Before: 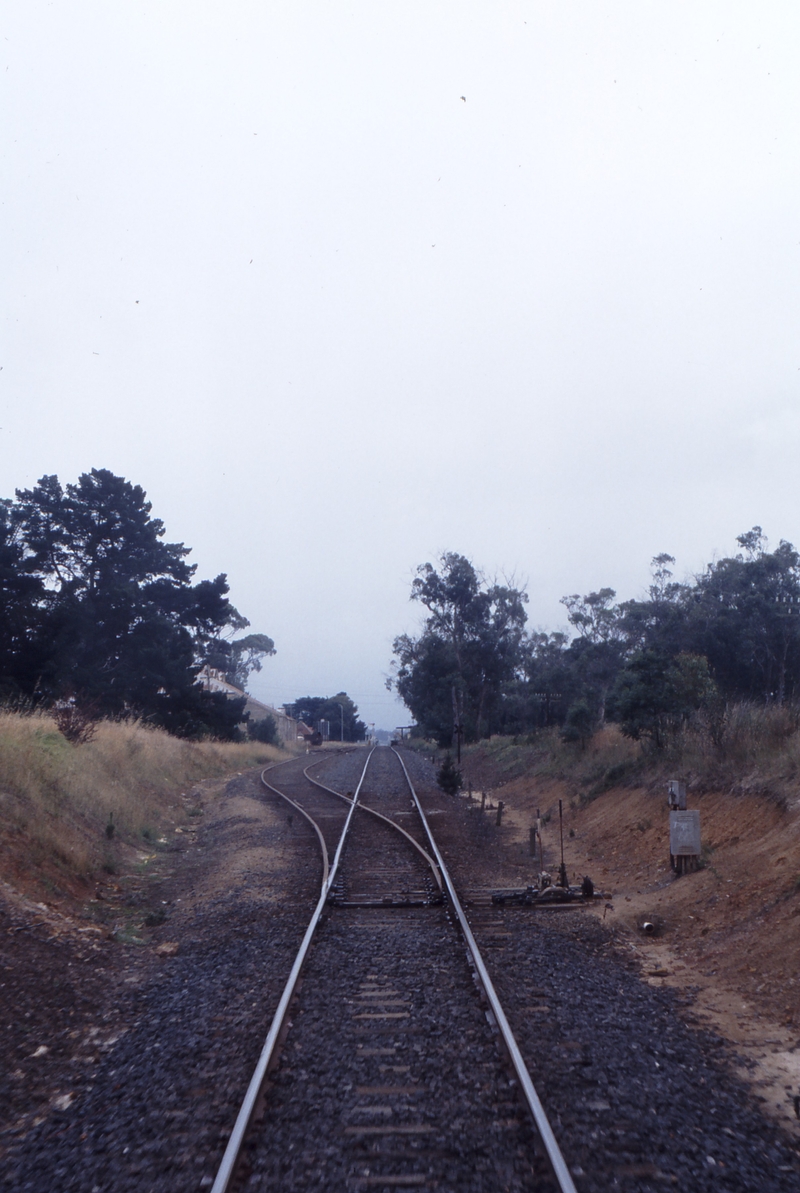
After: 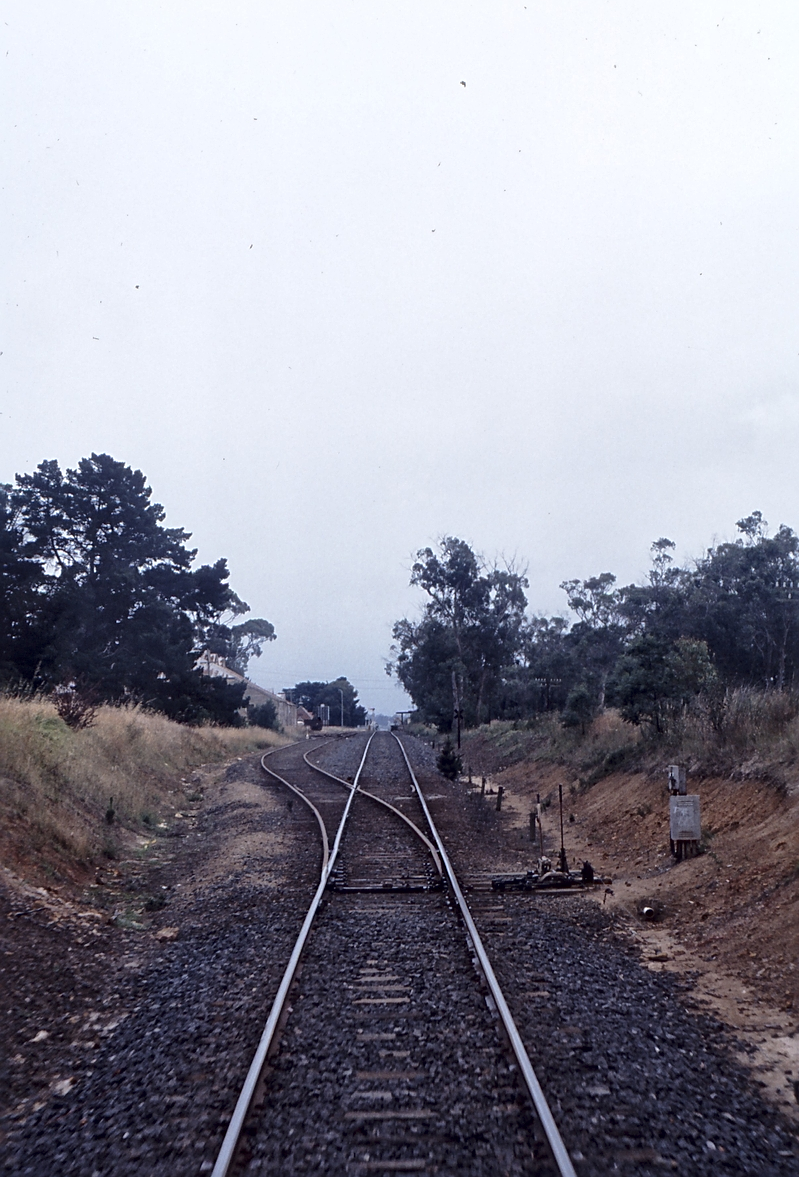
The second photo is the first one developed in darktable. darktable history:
local contrast: mode bilateral grid, contrast 20, coarseness 18, detail 163%, midtone range 0.2
crop: top 1.303%, right 0.023%
sharpen: on, module defaults
